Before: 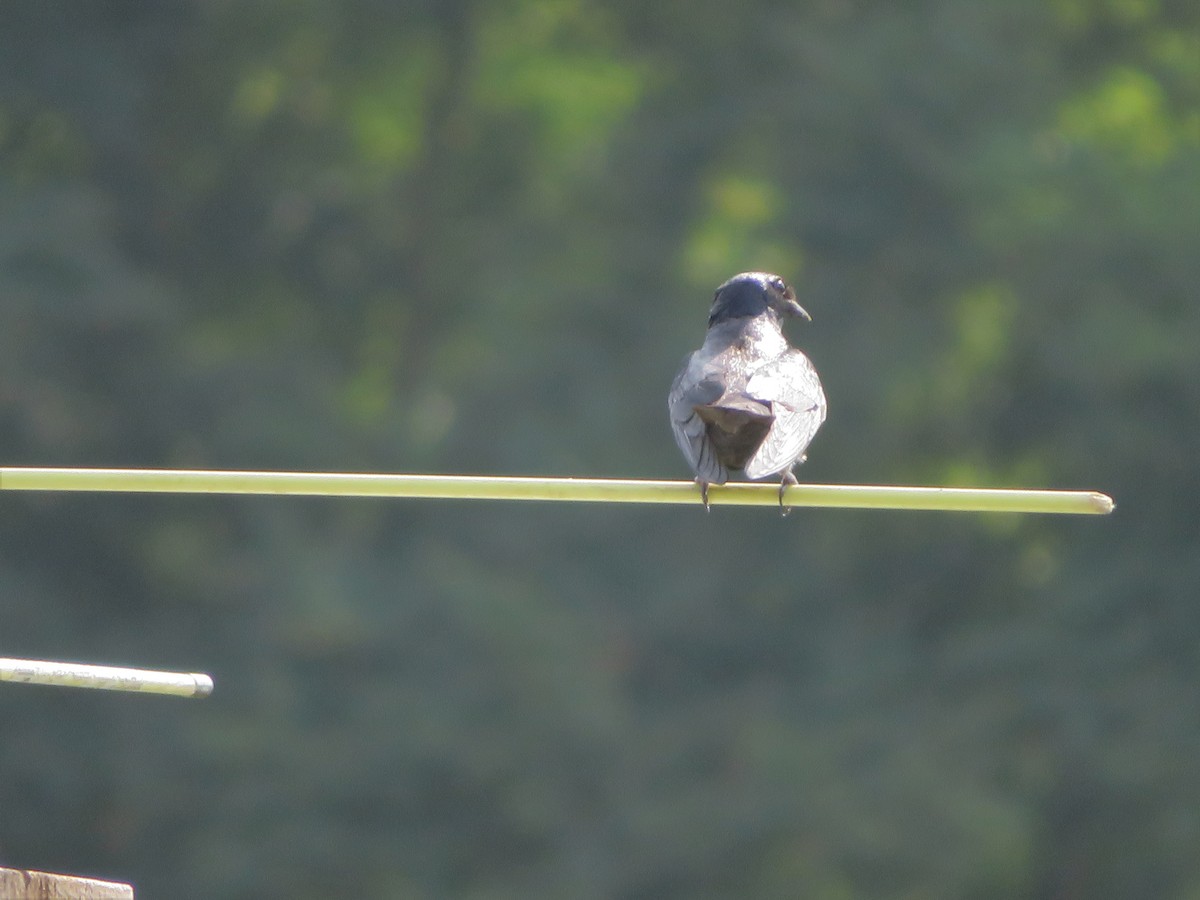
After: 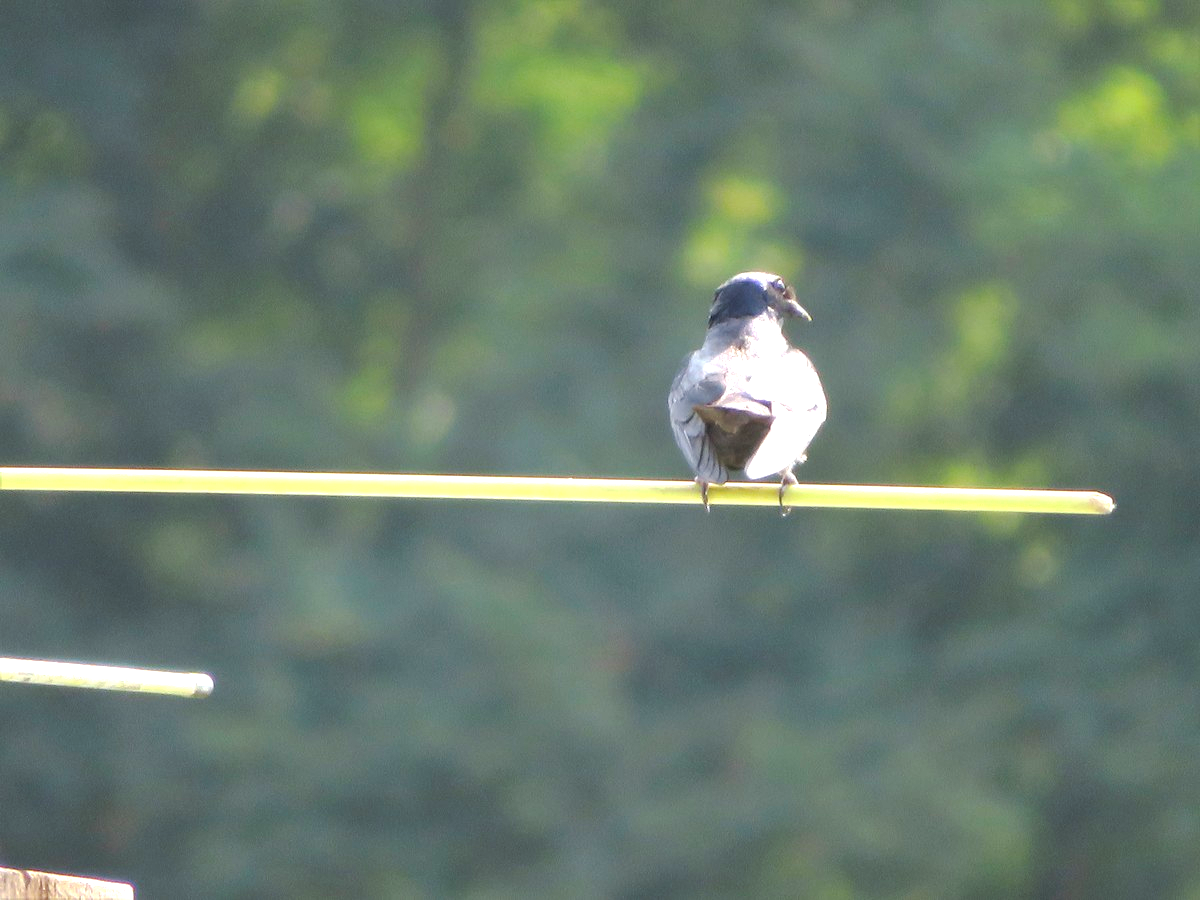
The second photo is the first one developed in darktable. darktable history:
exposure: exposure 1 EV, compensate highlight preservation false
tone curve: curves: ch0 [(0, 0) (0.003, 0.008) (0.011, 0.011) (0.025, 0.014) (0.044, 0.021) (0.069, 0.029) (0.1, 0.042) (0.136, 0.06) (0.177, 0.09) (0.224, 0.126) (0.277, 0.177) (0.335, 0.243) (0.399, 0.31) (0.468, 0.388) (0.543, 0.484) (0.623, 0.585) (0.709, 0.683) (0.801, 0.775) (0.898, 0.873) (1, 1)], preserve colors none
